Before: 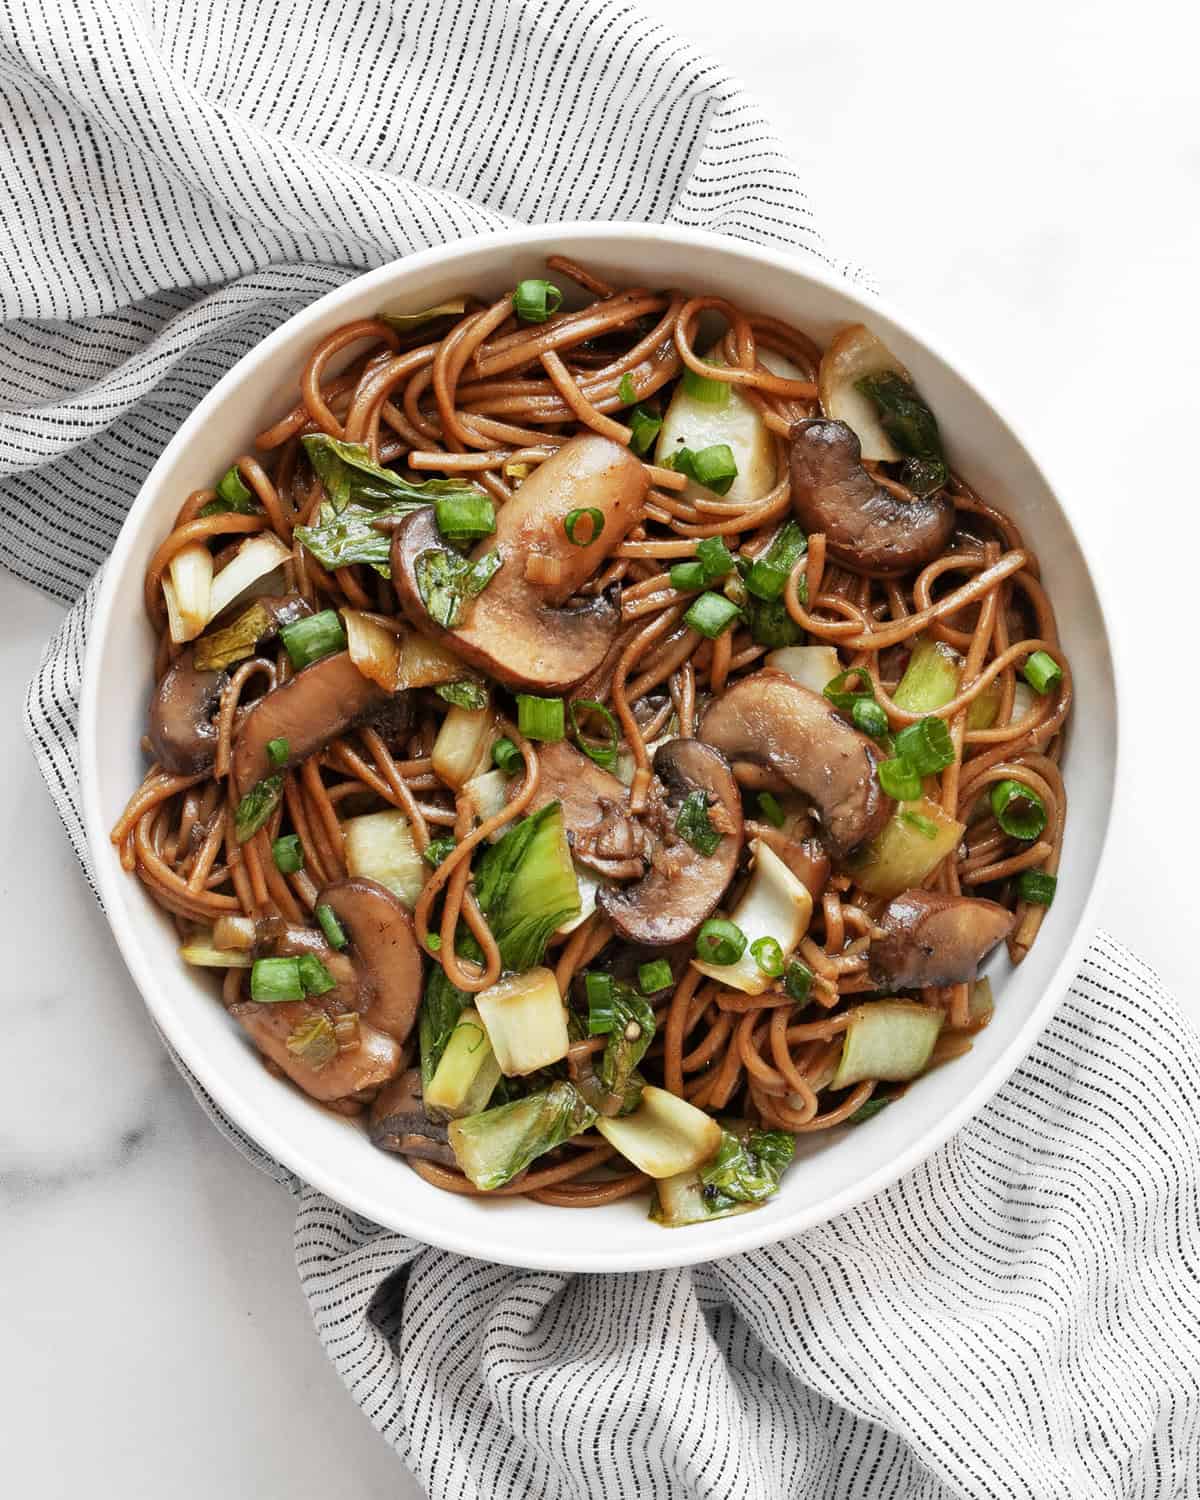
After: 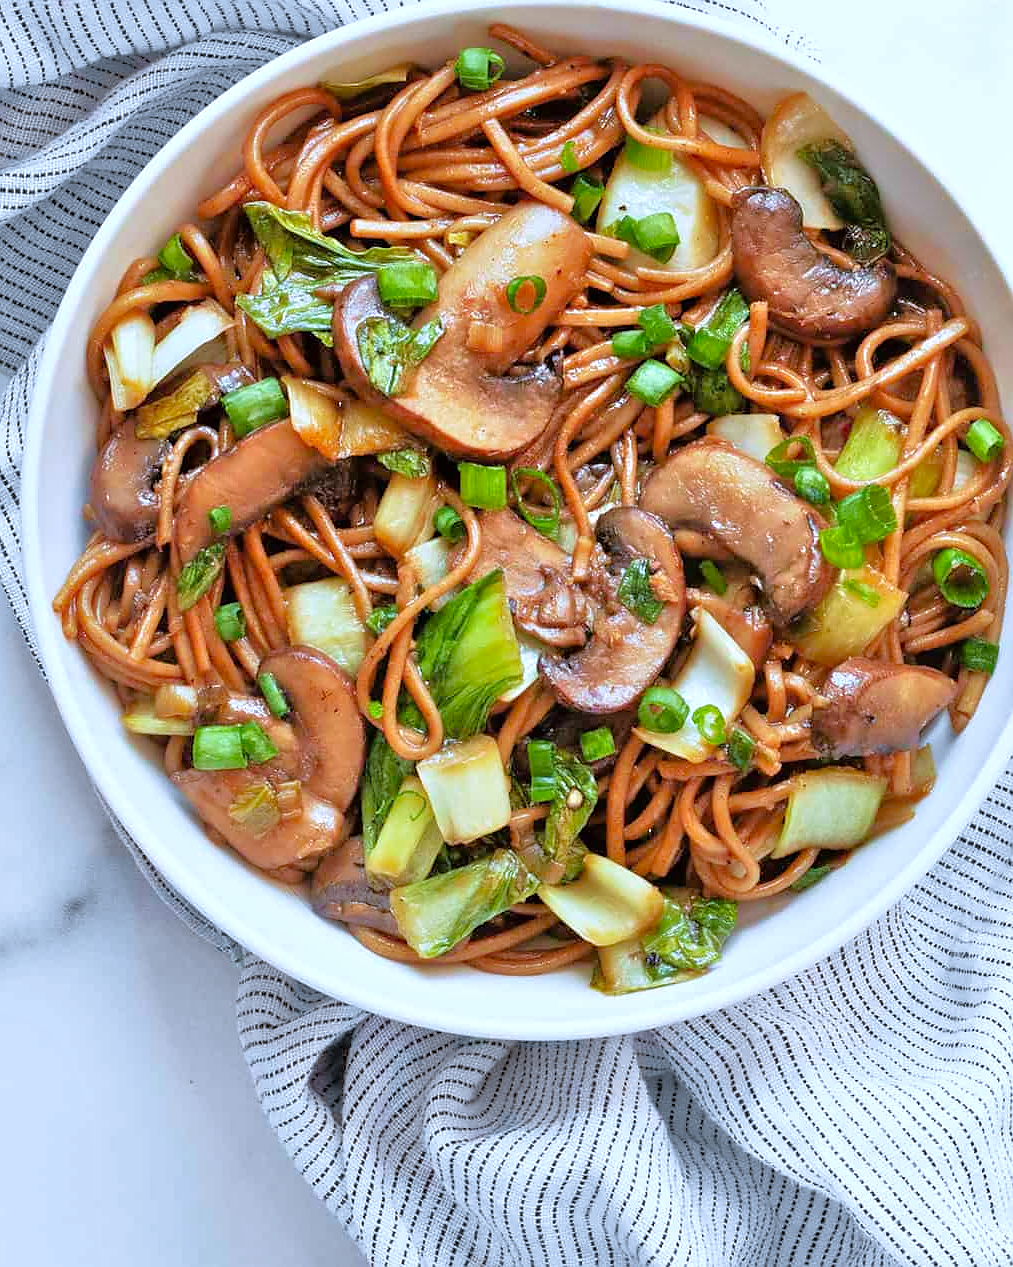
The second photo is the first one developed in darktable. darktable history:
velvia: on, module defaults
rotate and perspective: crop left 0, crop top 0
crop and rotate: left 4.842%, top 15.51%, right 10.668%
tone equalizer: -7 EV 0.15 EV, -6 EV 0.6 EV, -5 EV 1.15 EV, -4 EV 1.33 EV, -3 EV 1.15 EV, -2 EV 0.6 EV, -1 EV 0.15 EV, mask exposure compensation -0.5 EV
sharpen: radius 1
white balance: red 0.926, green 1.003, blue 1.133
